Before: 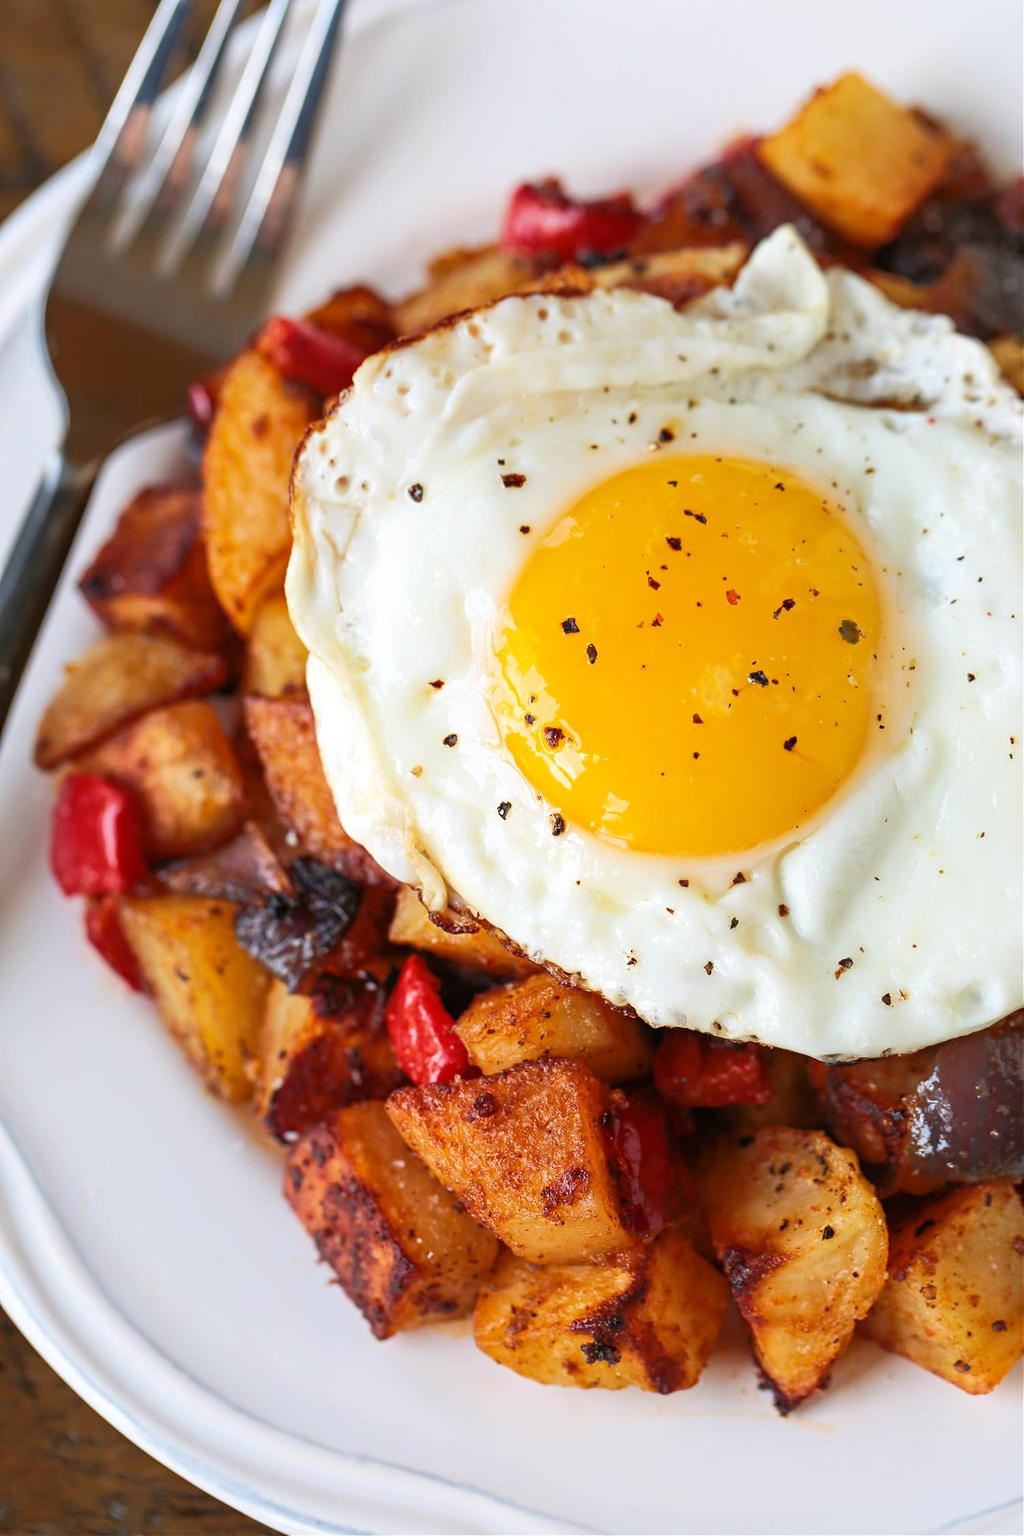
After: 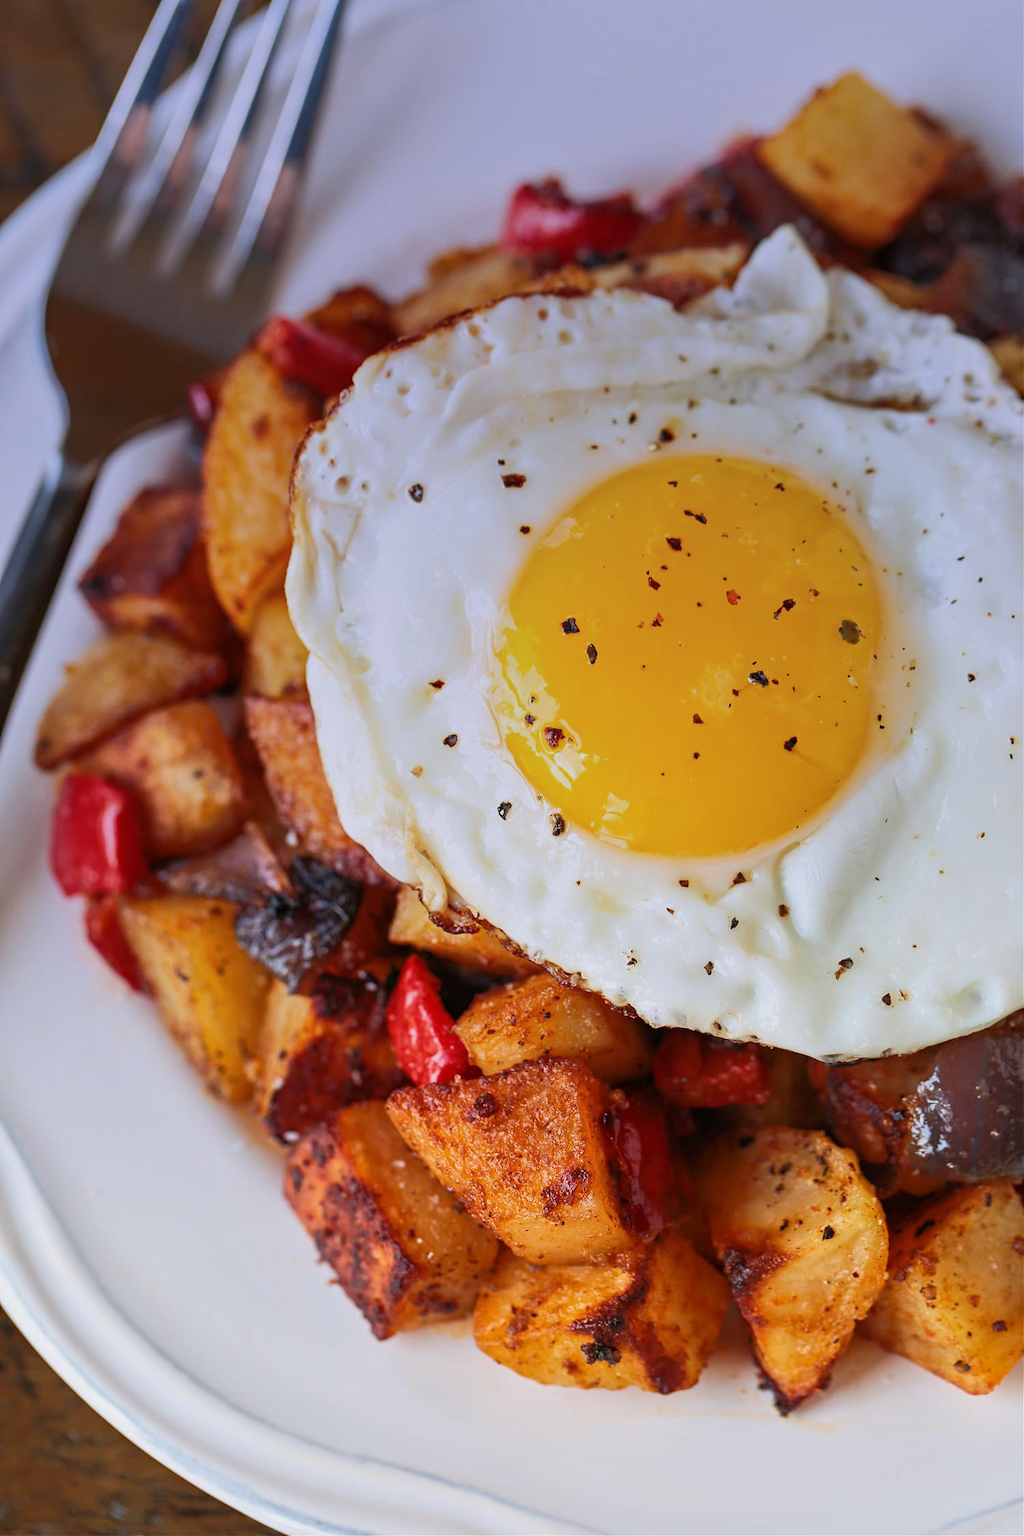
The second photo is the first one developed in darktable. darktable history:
graduated density: hue 238.83°, saturation 50%
tone equalizer: -8 EV -0.002 EV, -7 EV 0.005 EV, -6 EV -0.009 EV, -5 EV 0.011 EV, -4 EV -0.012 EV, -3 EV 0.007 EV, -2 EV -0.062 EV, -1 EV -0.293 EV, +0 EV -0.582 EV, smoothing diameter 2%, edges refinement/feathering 20, mask exposure compensation -1.57 EV, filter diffusion 5
